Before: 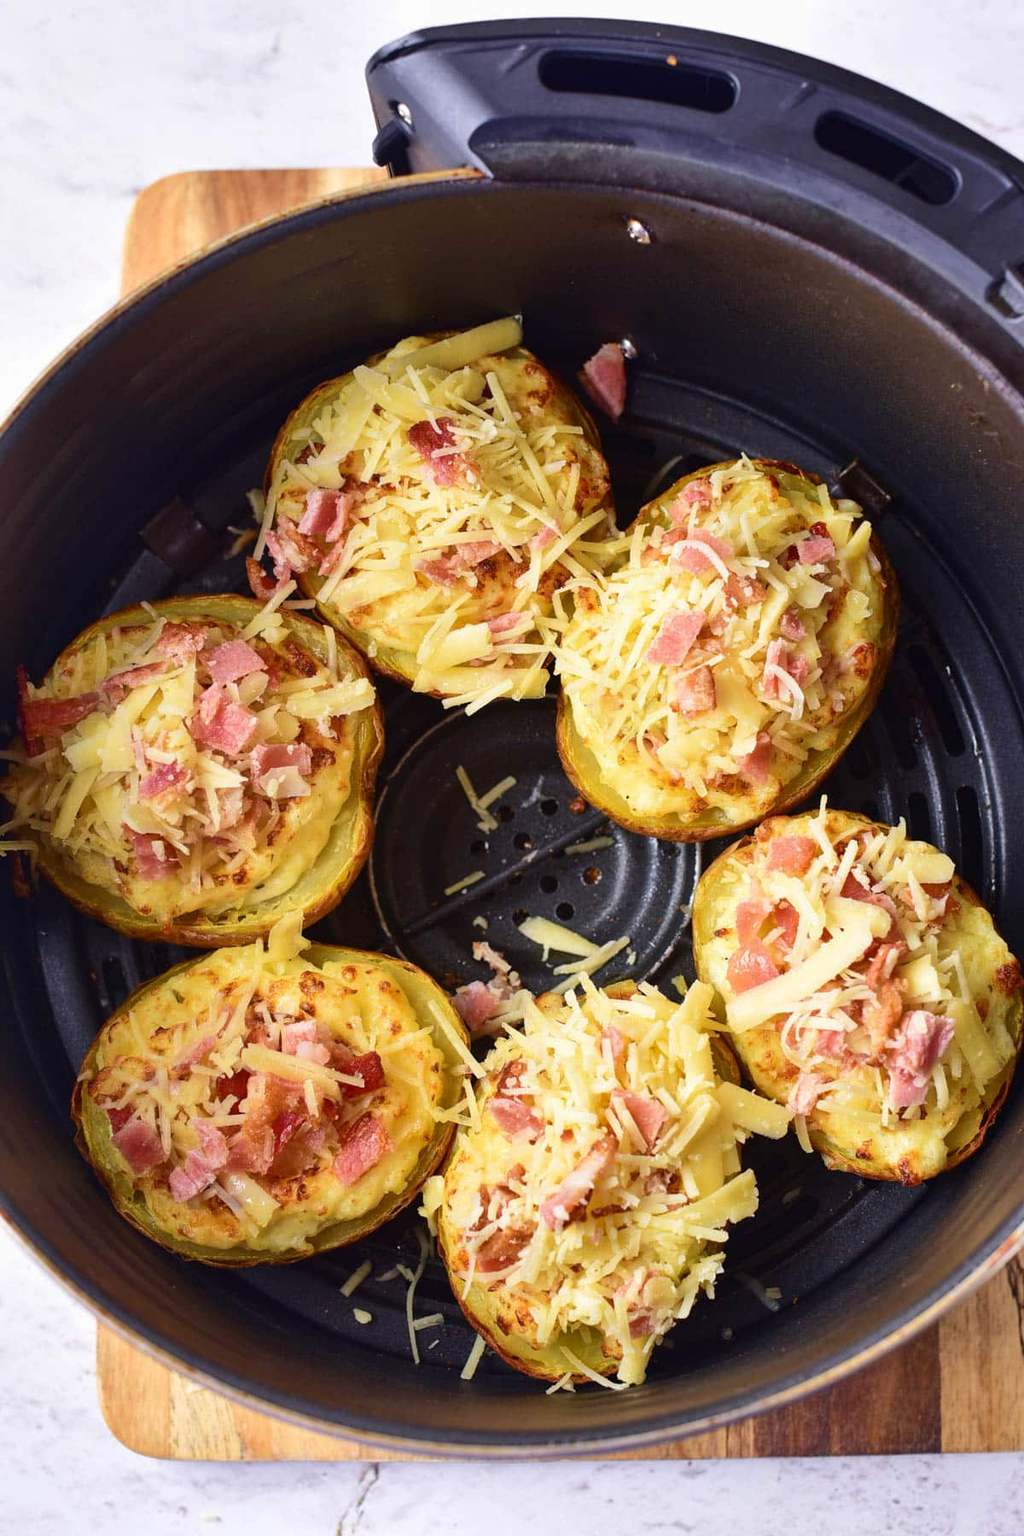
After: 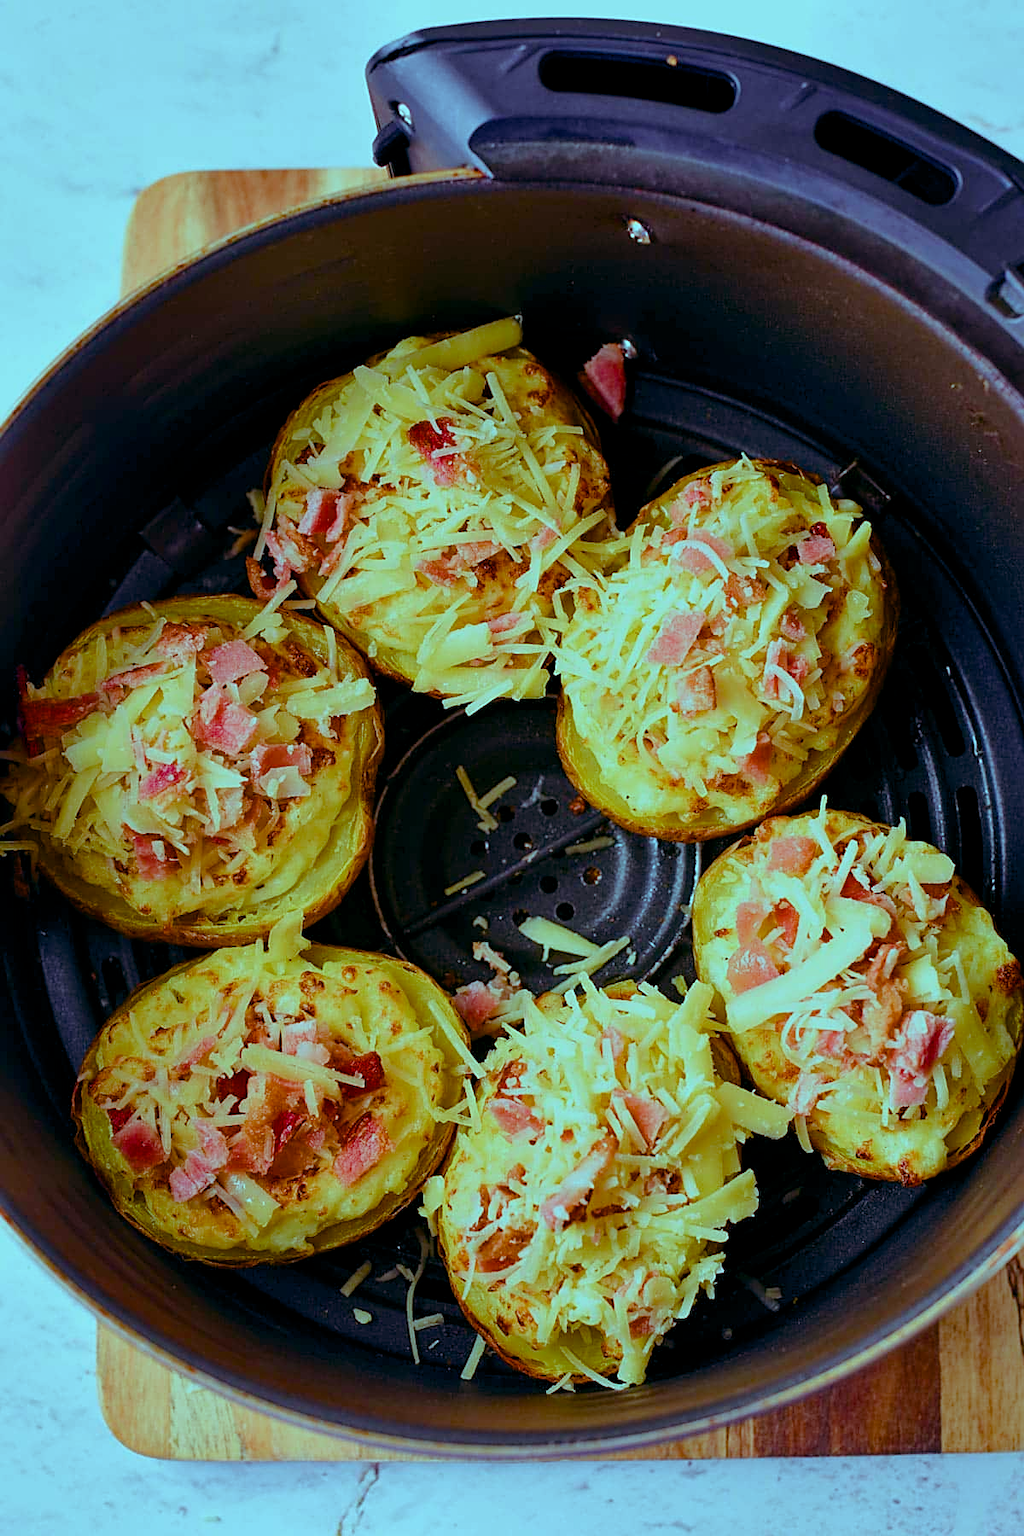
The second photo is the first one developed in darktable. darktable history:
color balance rgb: shadows lift › luminance -7.7%, shadows lift › chroma 2.13%, shadows lift › hue 165.27°, power › luminance -7.77%, power › chroma 1.34%, power › hue 330.55°, highlights gain › luminance -33.33%, highlights gain › chroma 5.68%, highlights gain › hue 217.2°, global offset › luminance -0.33%, global offset › chroma 0.11%, global offset › hue 165.27°, perceptual saturation grading › global saturation 27.72%, perceptual saturation grading › highlights -25%, perceptual saturation grading › mid-tones 25%, perceptual saturation grading › shadows 50%
sharpen: on, module defaults
